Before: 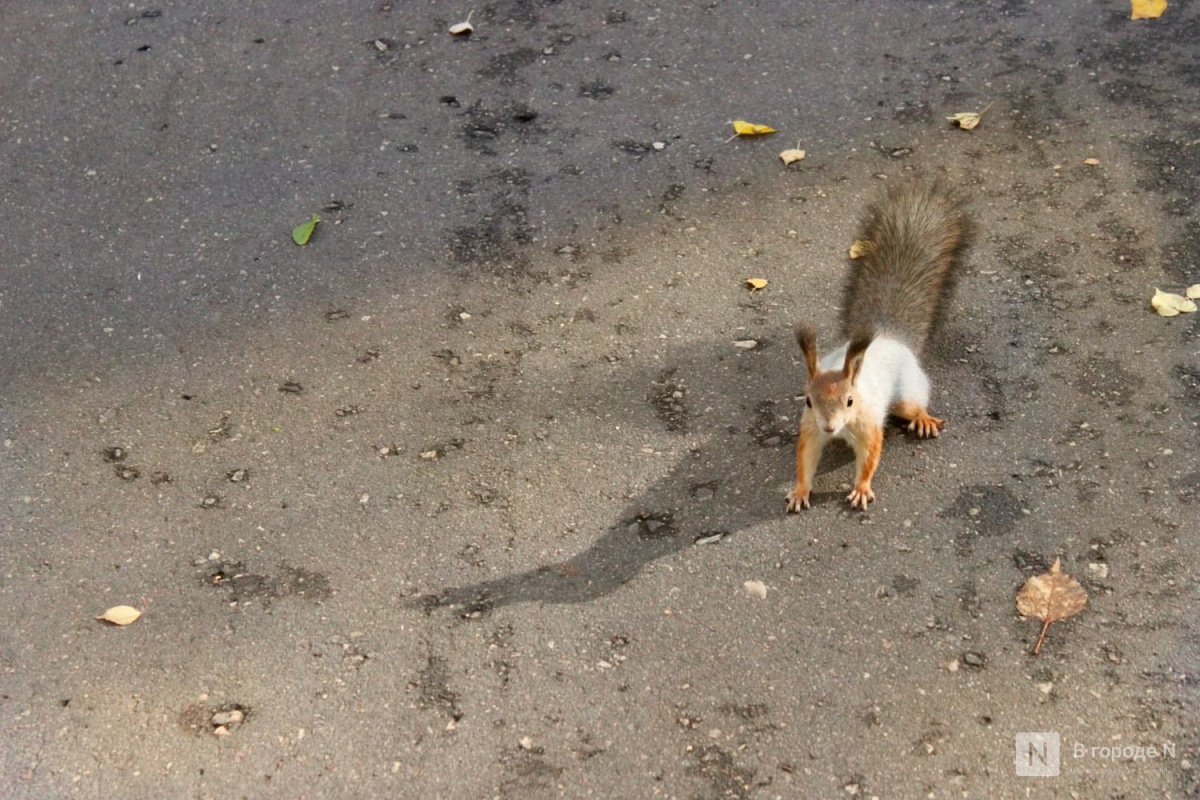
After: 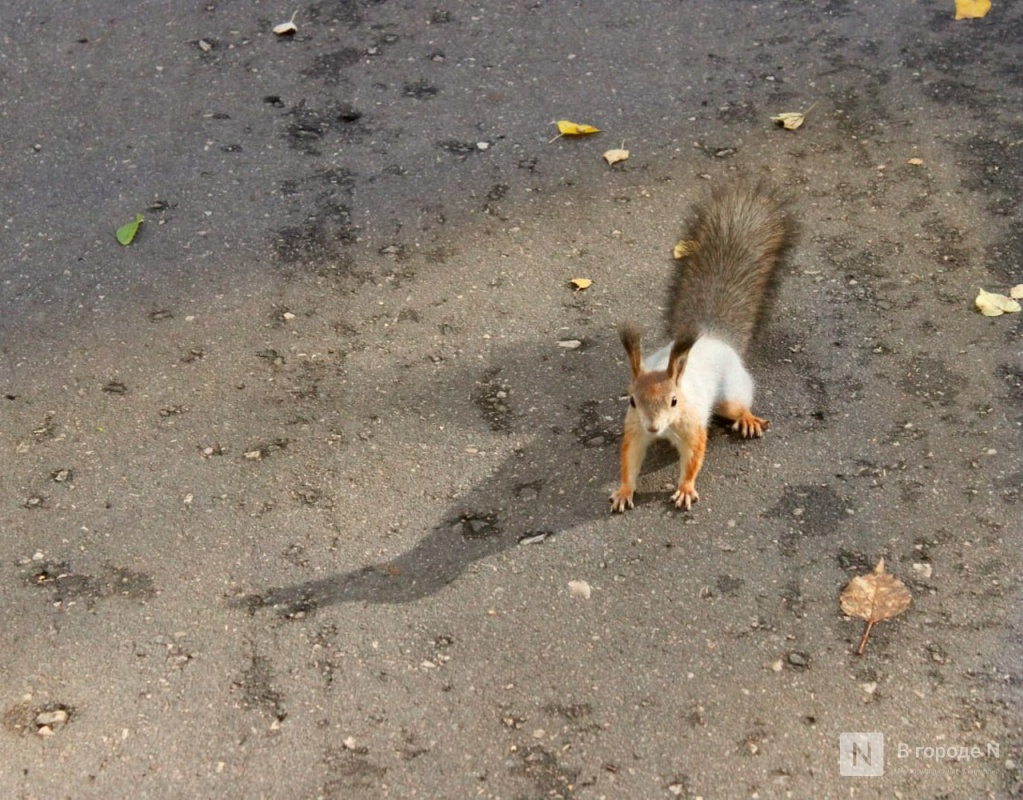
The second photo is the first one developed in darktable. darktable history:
crop and rotate: left 14.72%
